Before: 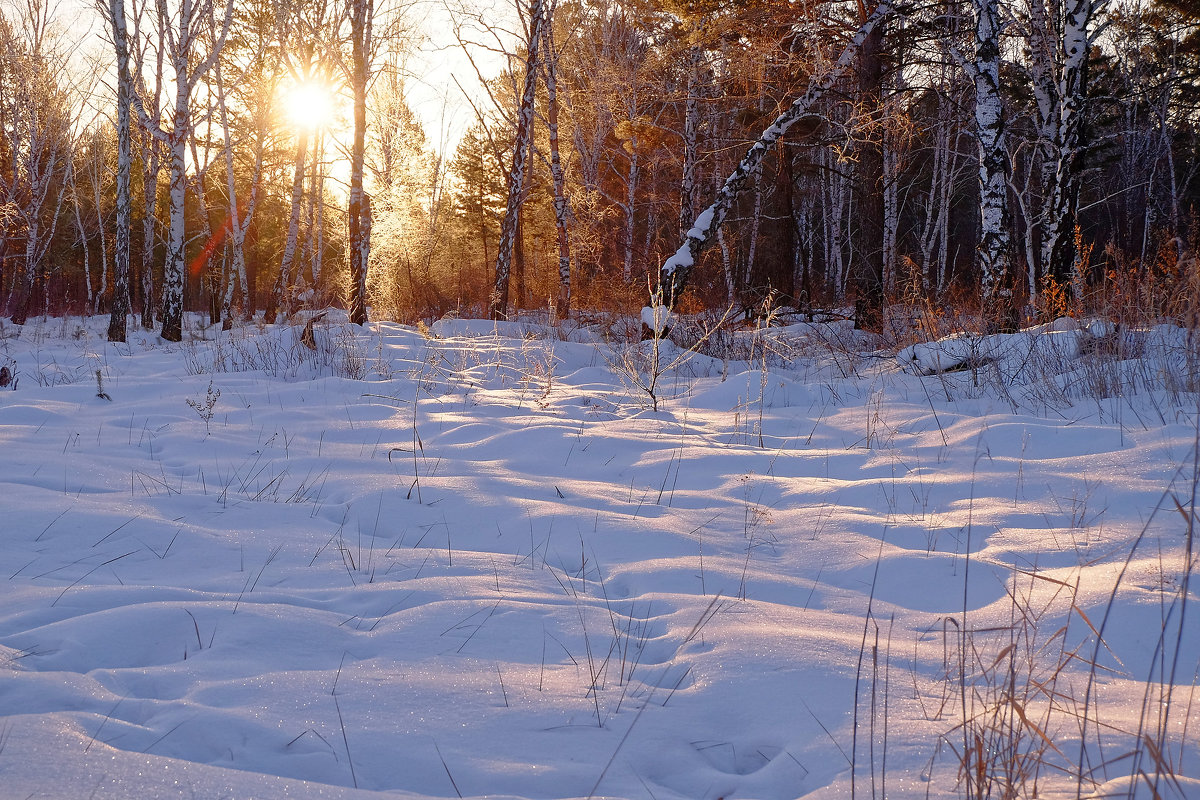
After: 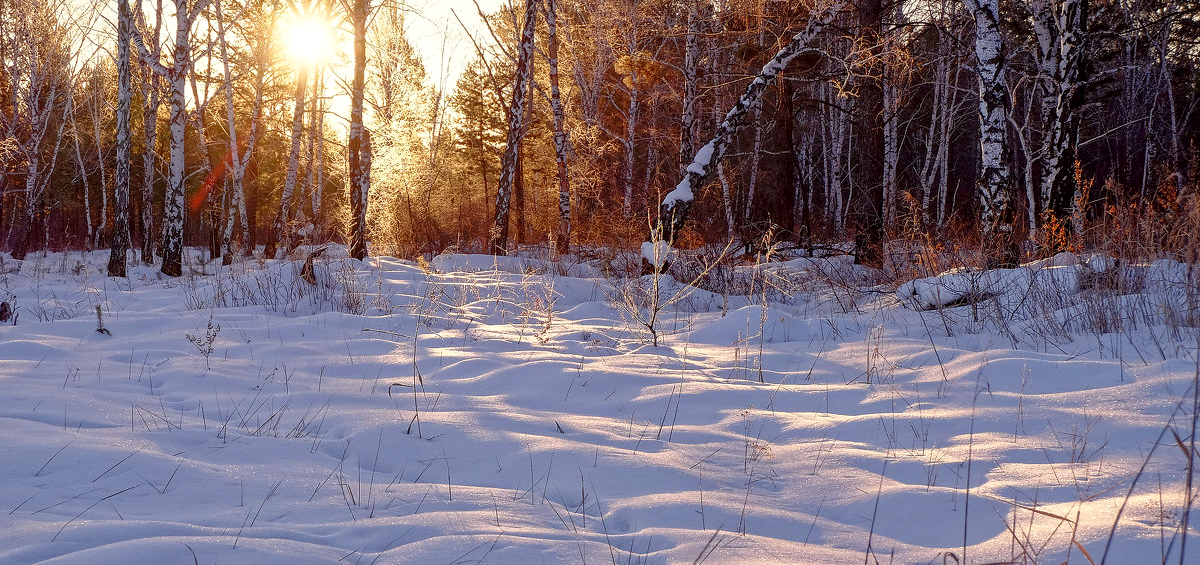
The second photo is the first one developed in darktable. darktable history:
crop and rotate: top 8.249%, bottom 21.118%
local contrast: detail 130%
color correction: highlights a* -1.05, highlights b* 4.52, shadows a* 3.59
